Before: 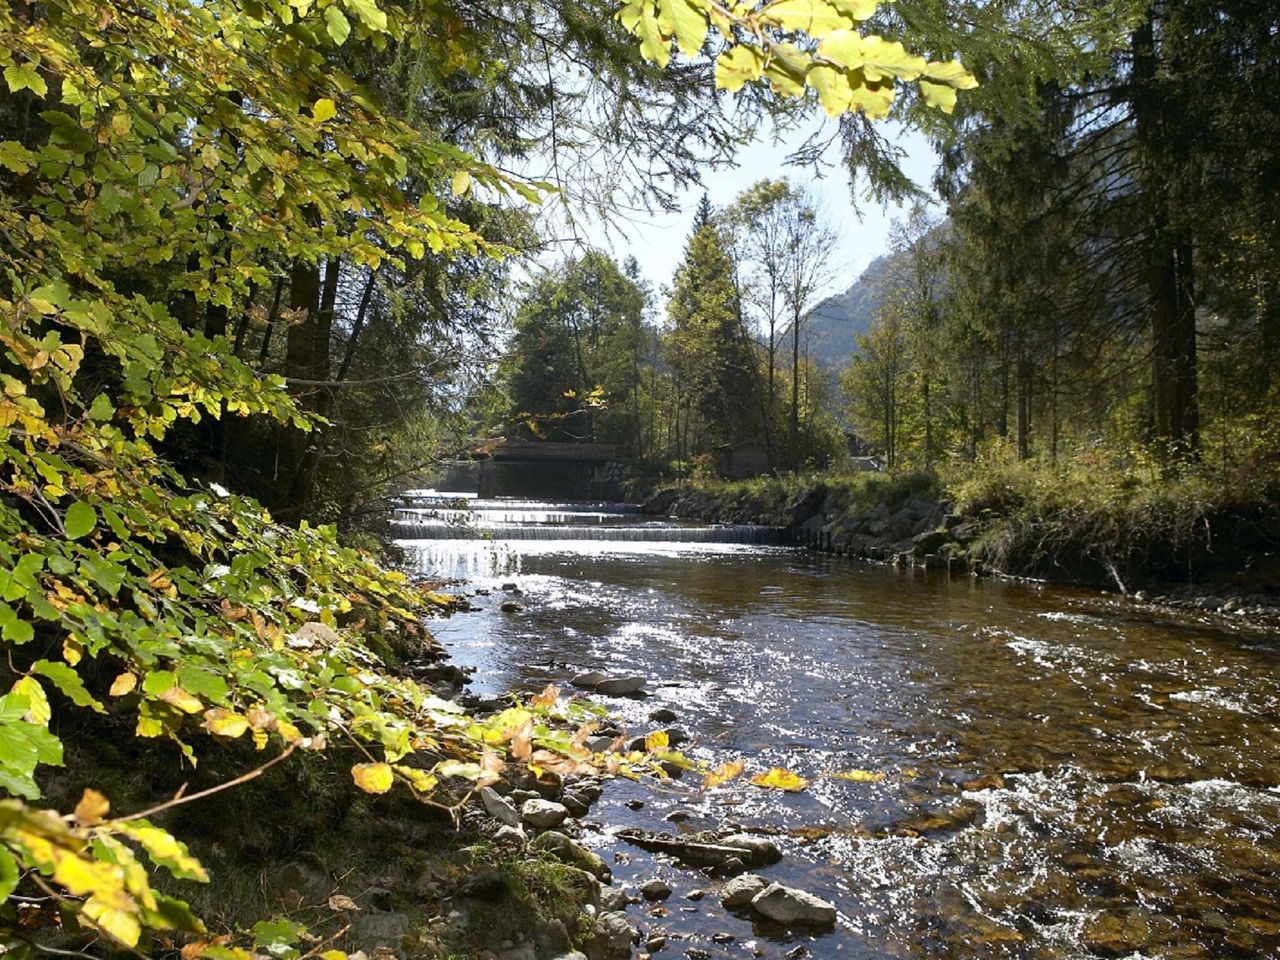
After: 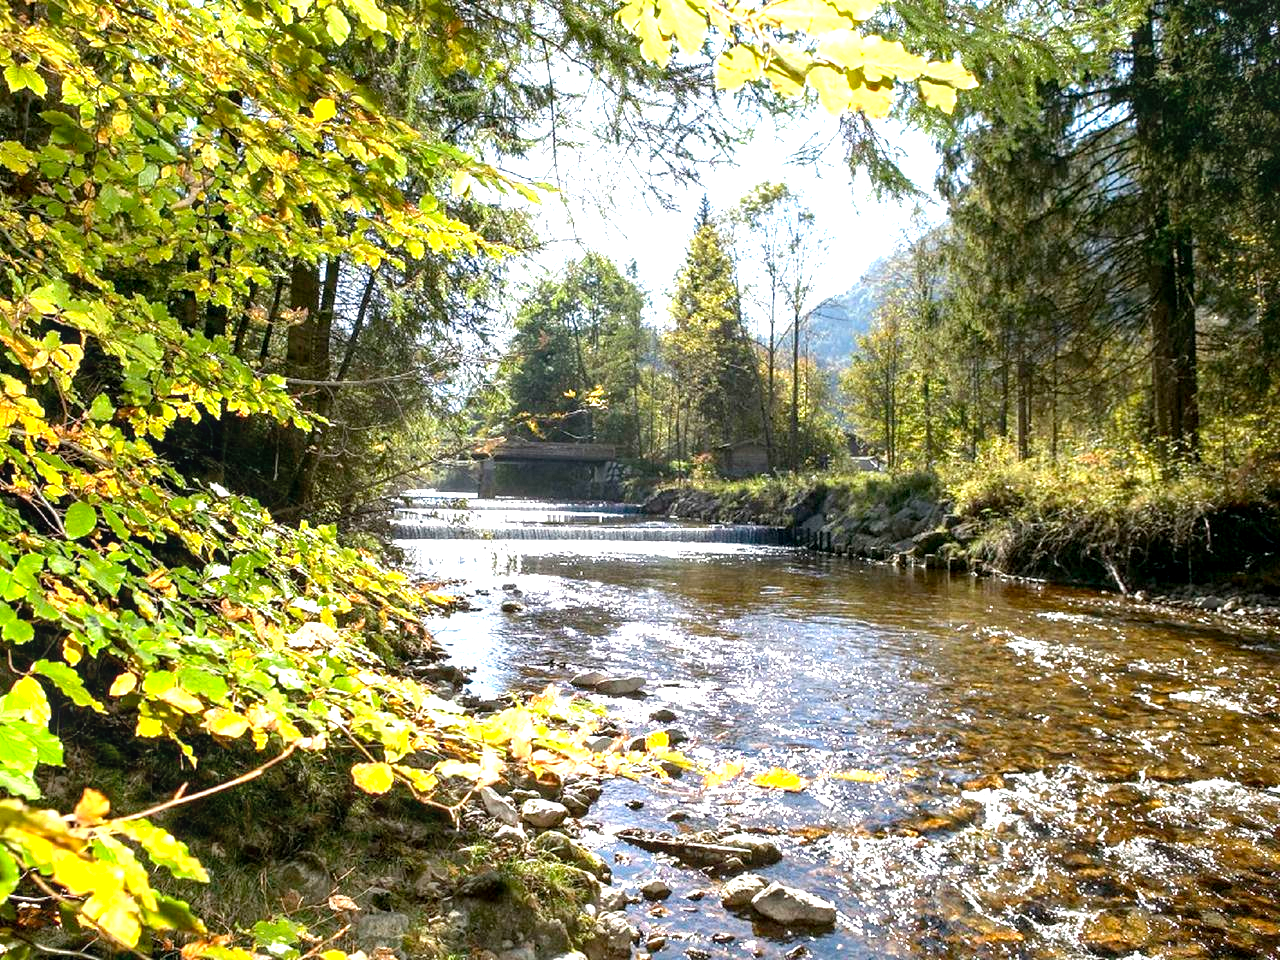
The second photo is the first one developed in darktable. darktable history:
exposure: black level correction 0.001, exposure 1.399 EV, compensate exposure bias true, compensate highlight preservation false
local contrast: on, module defaults
